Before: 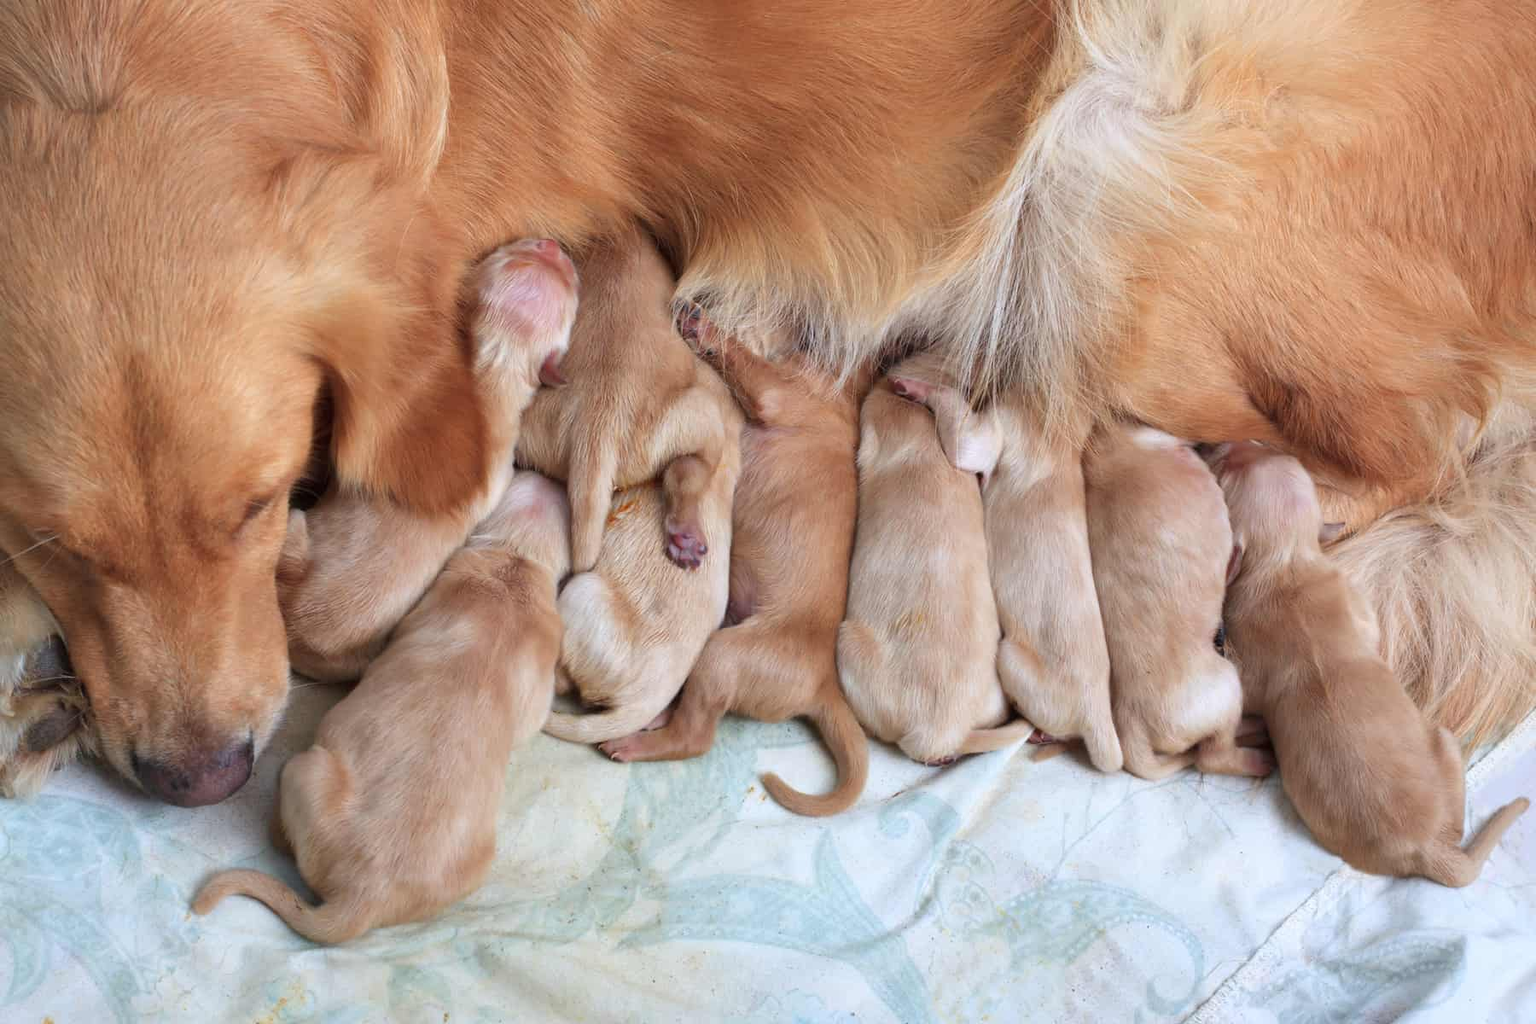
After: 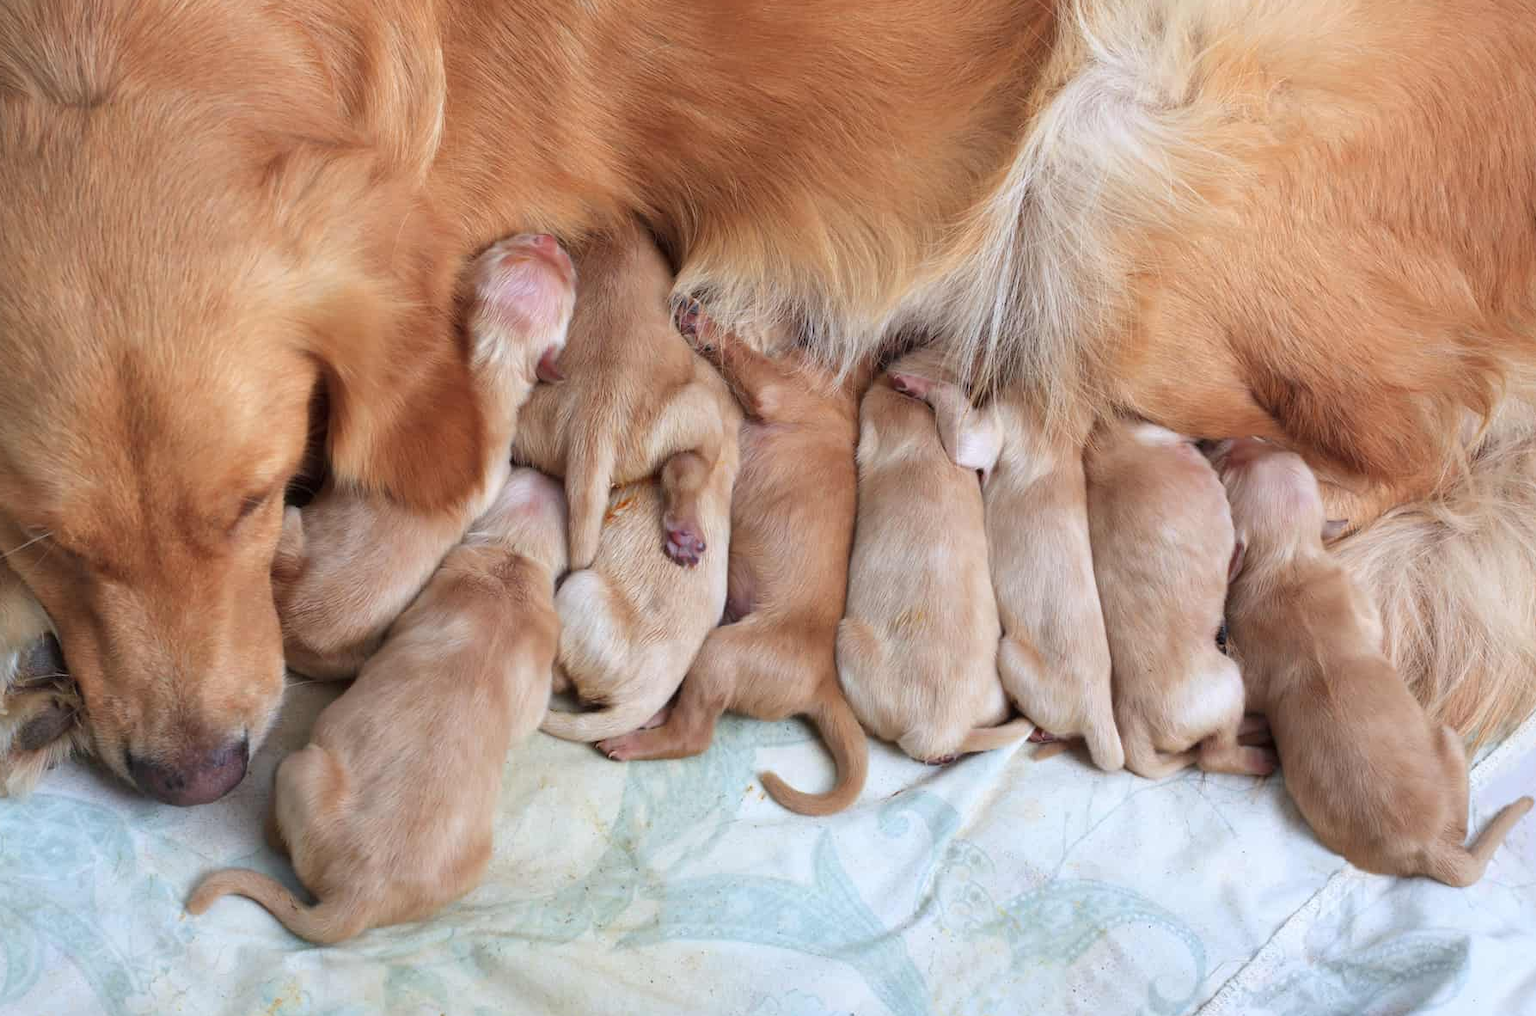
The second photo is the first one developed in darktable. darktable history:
crop: left 0.463%, top 0.729%, right 0.231%, bottom 0.683%
